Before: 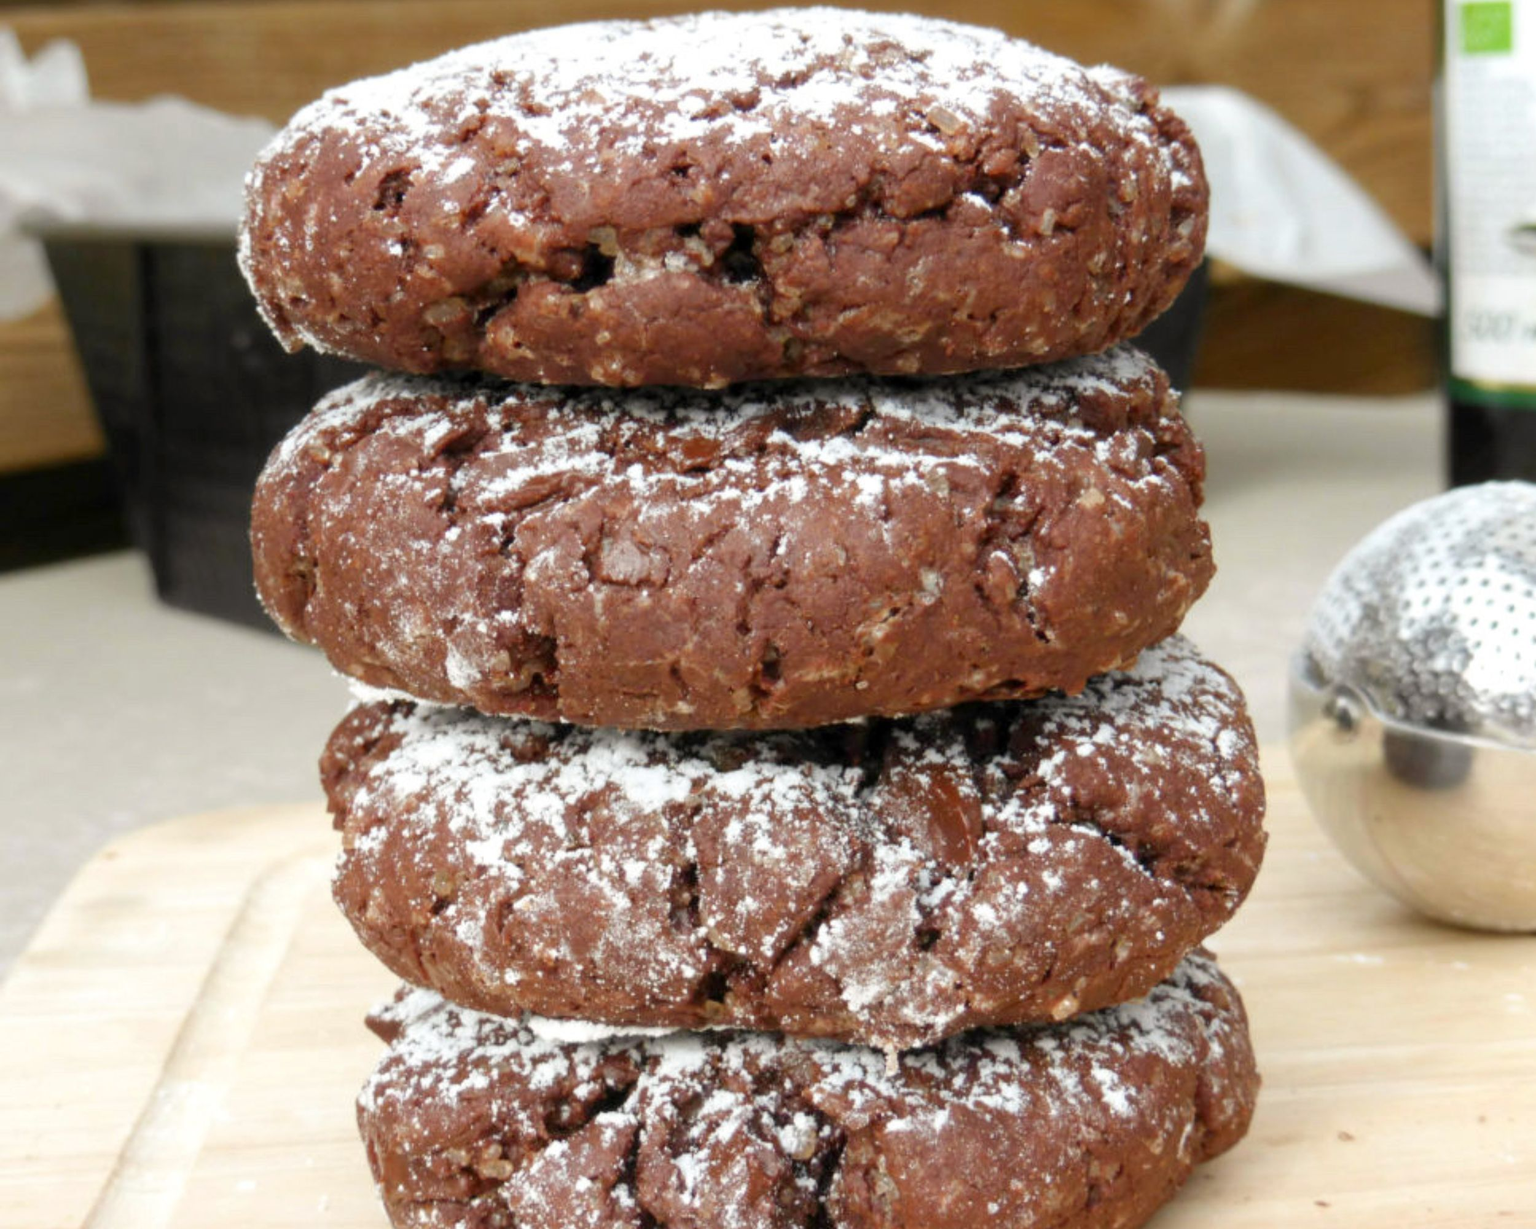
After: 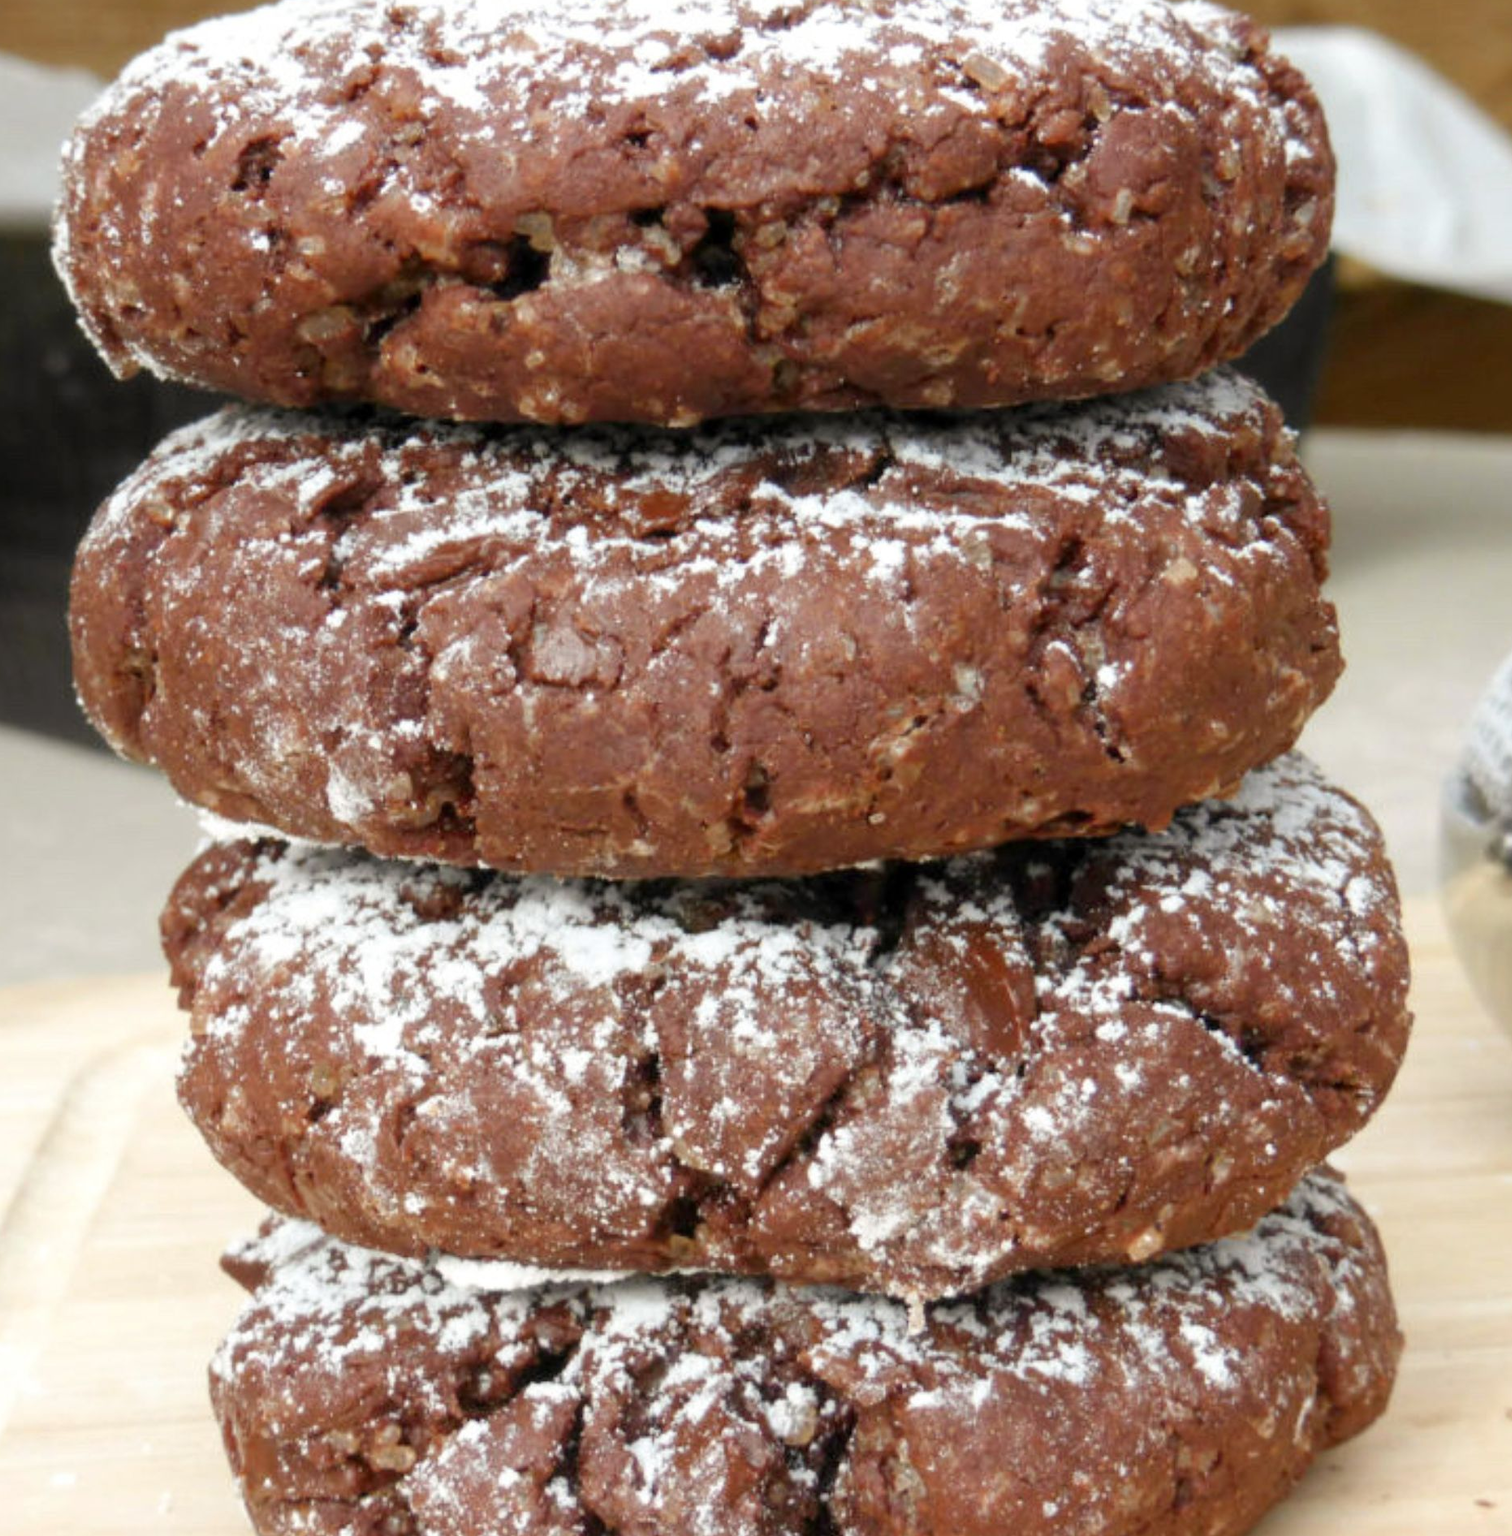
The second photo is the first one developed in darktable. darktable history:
crop and rotate: left 12.923%, top 5.383%, right 12.553%
